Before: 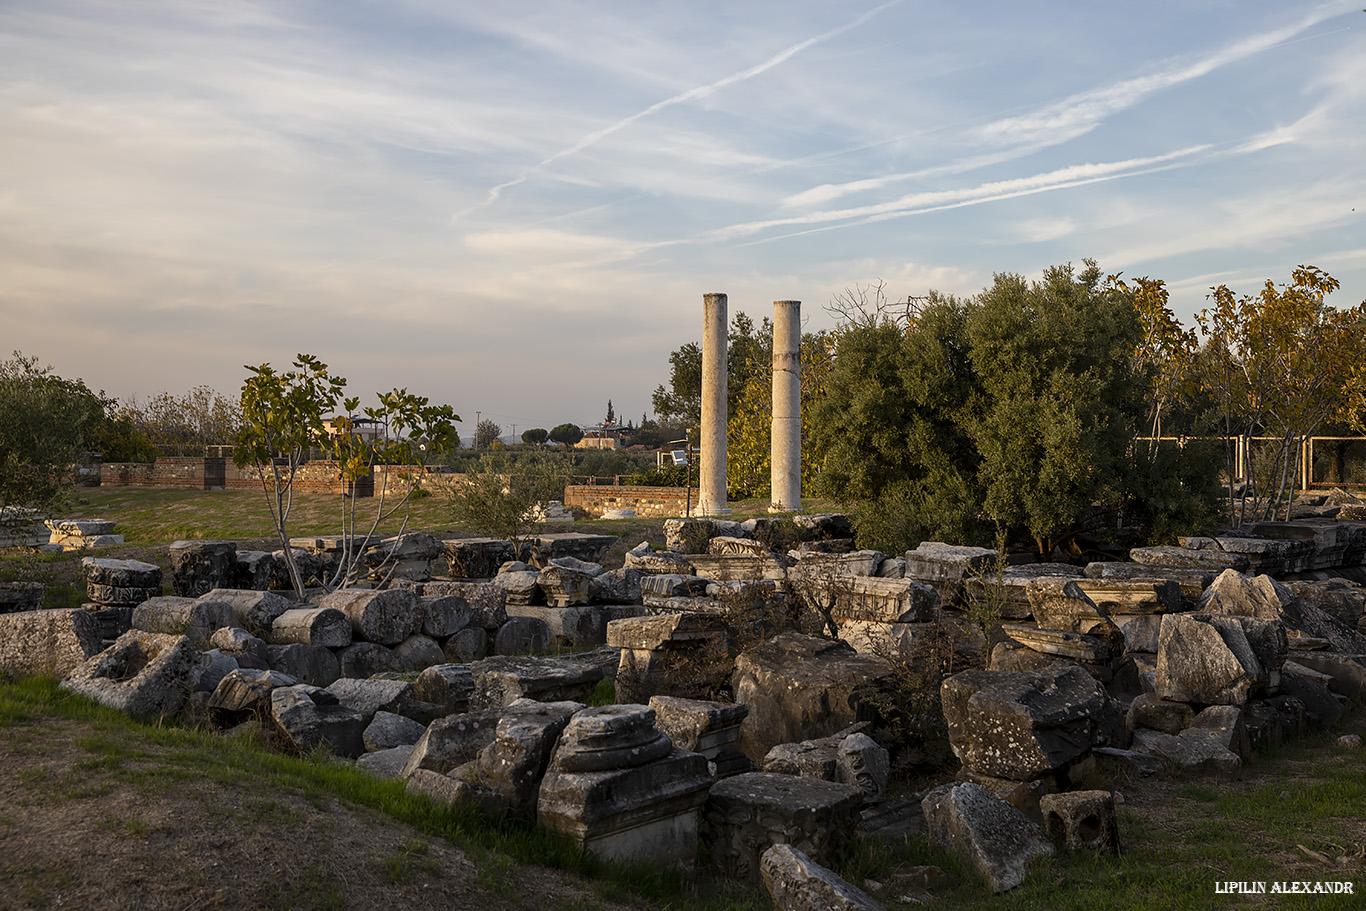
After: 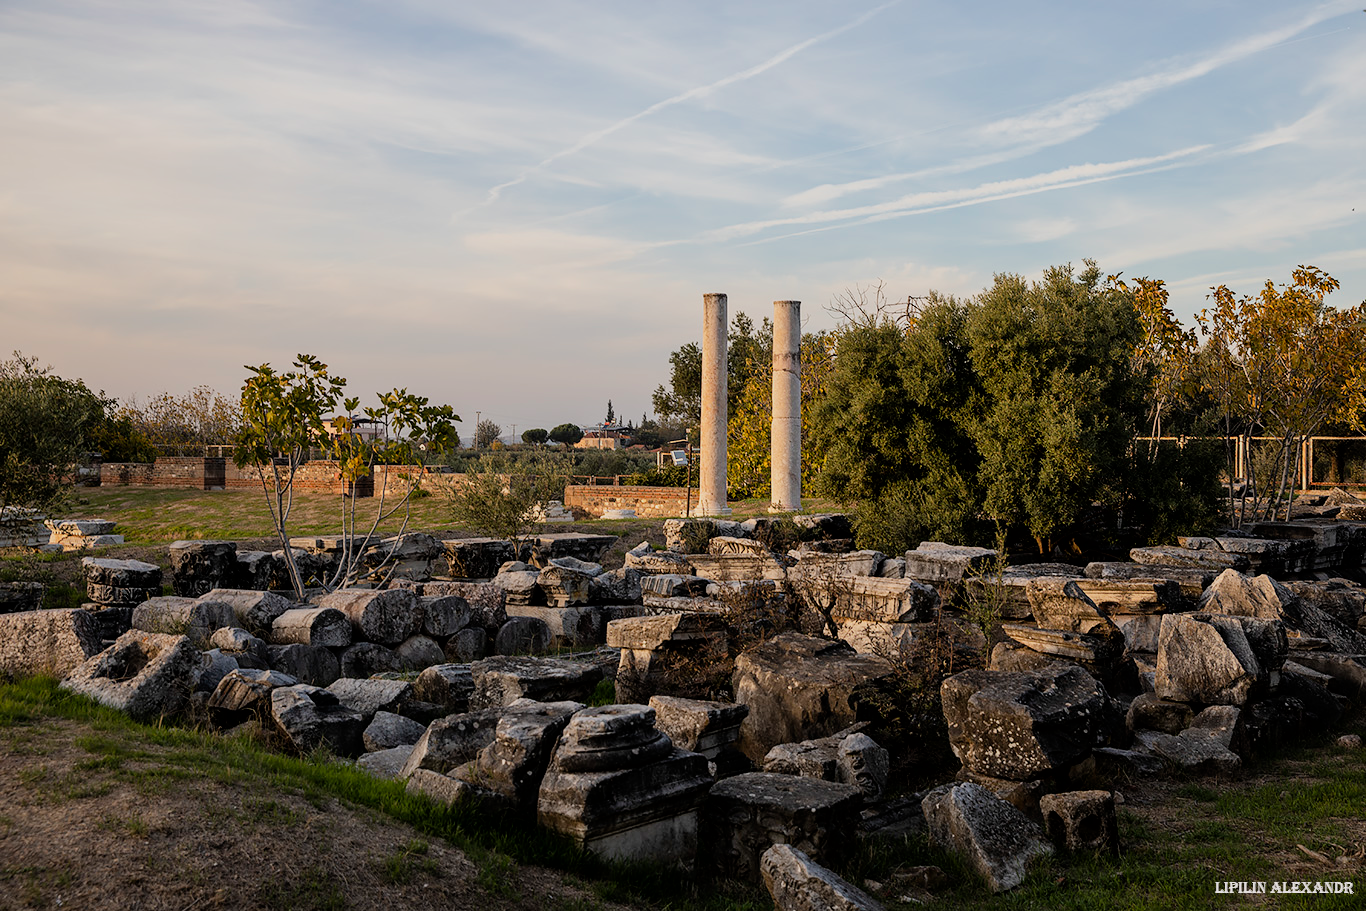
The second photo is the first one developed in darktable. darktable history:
tone equalizer: on, module defaults
filmic rgb: black relative exposure -7.65 EV, white relative exposure 4.56 EV, hardness 3.61
exposure: exposure 0.406 EV, compensate exposure bias true, compensate highlight preservation false
